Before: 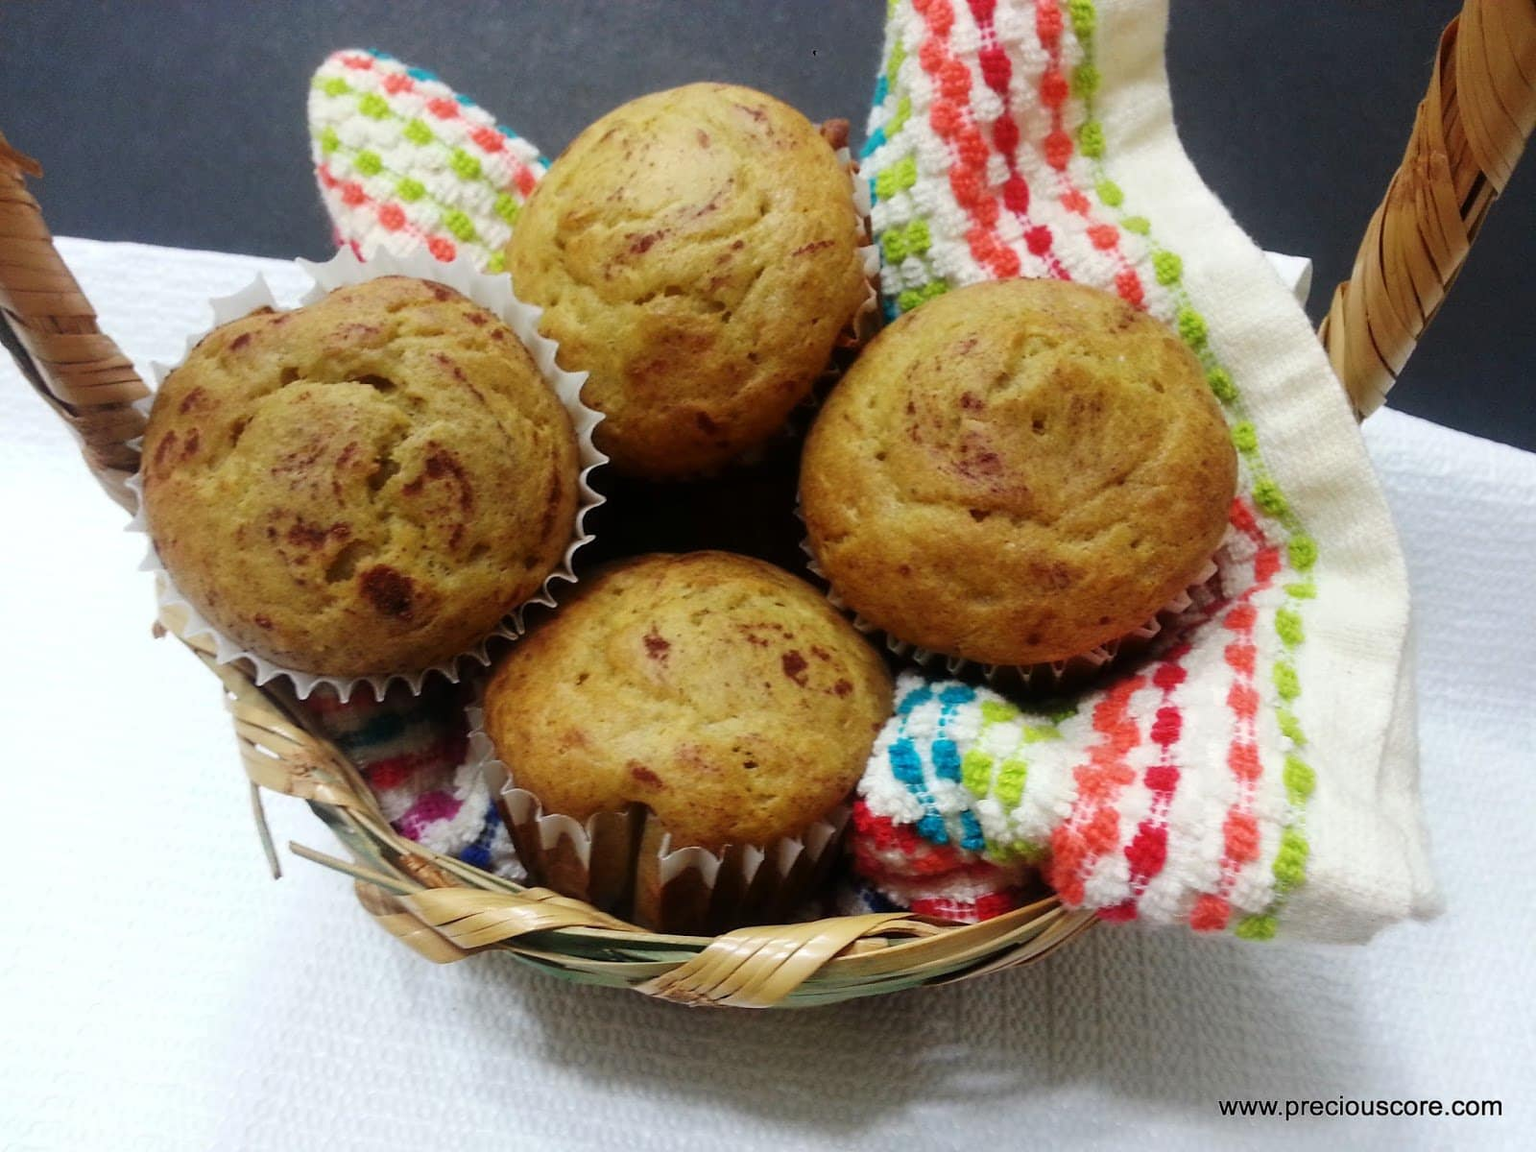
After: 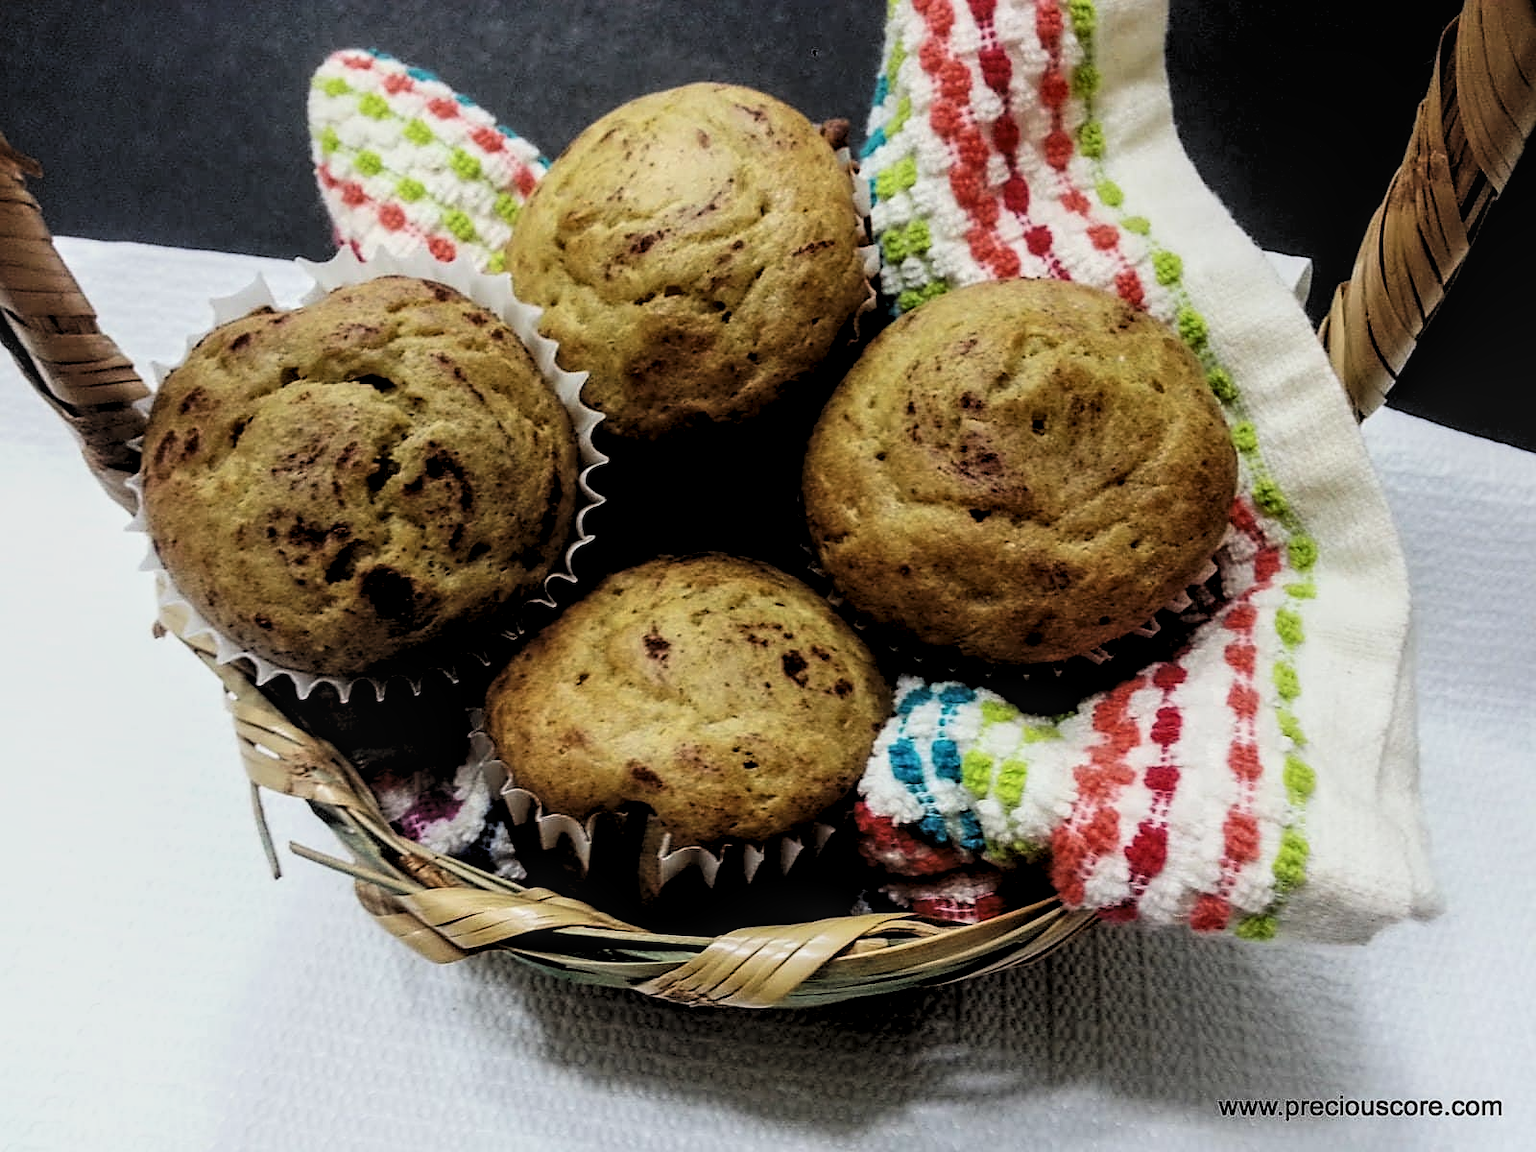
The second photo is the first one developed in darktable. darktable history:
sharpen: on, module defaults
local contrast: detail 130%
levels: levels [0.116, 0.574, 1]
filmic rgb: middle gray luminance 9.79%, black relative exposure -8.61 EV, white relative exposure 3.29 EV, target black luminance 0%, hardness 5.21, latitude 44.62%, contrast 1.307, highlights saturation mix 5.94%, shadows ↔ highlights balance 24.46%
